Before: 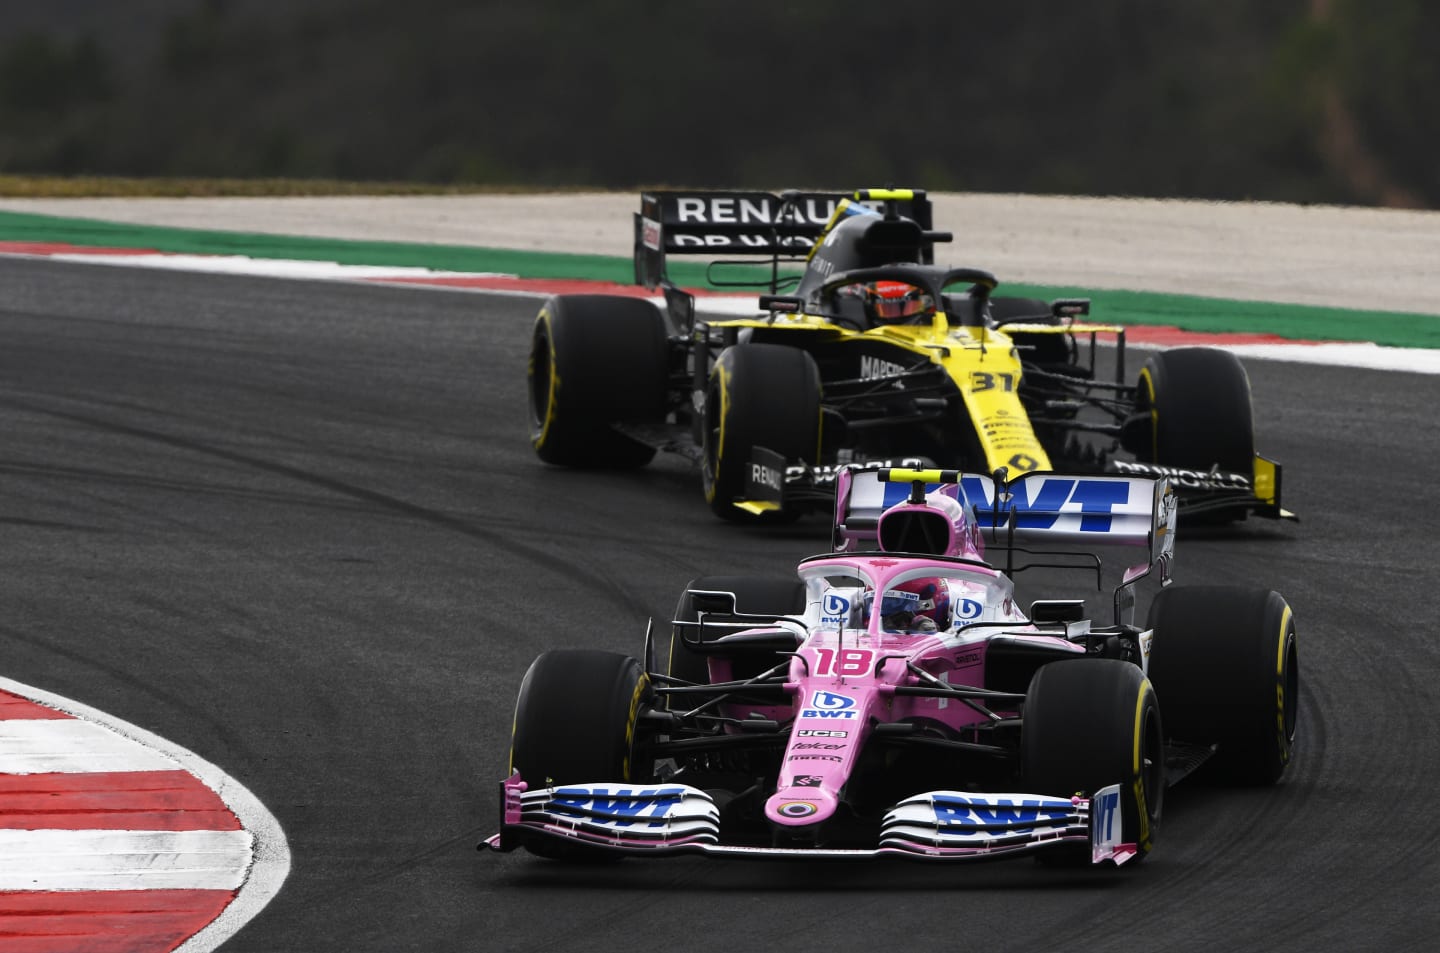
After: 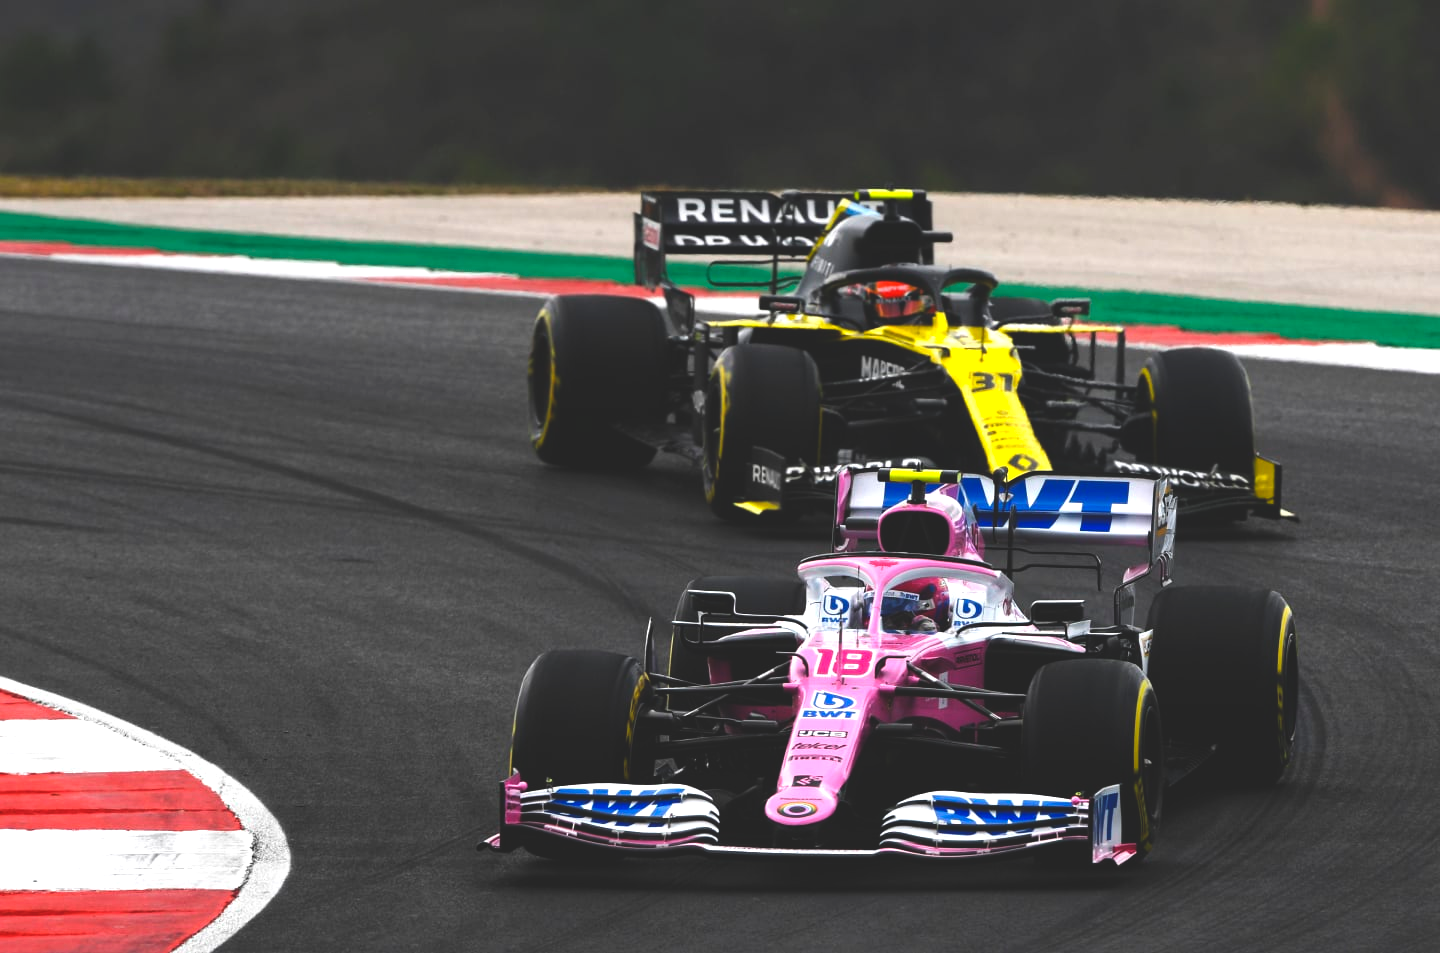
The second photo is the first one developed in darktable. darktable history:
color balance rgb: shadows lift › luminance -20.191%, global offset › luminance 1.973%, linear chroma grading › global chroma 15.639%, perceptual saturation grading › global saturation -0.112%, perceptual brilliance grading › global brilliance 11.357%
